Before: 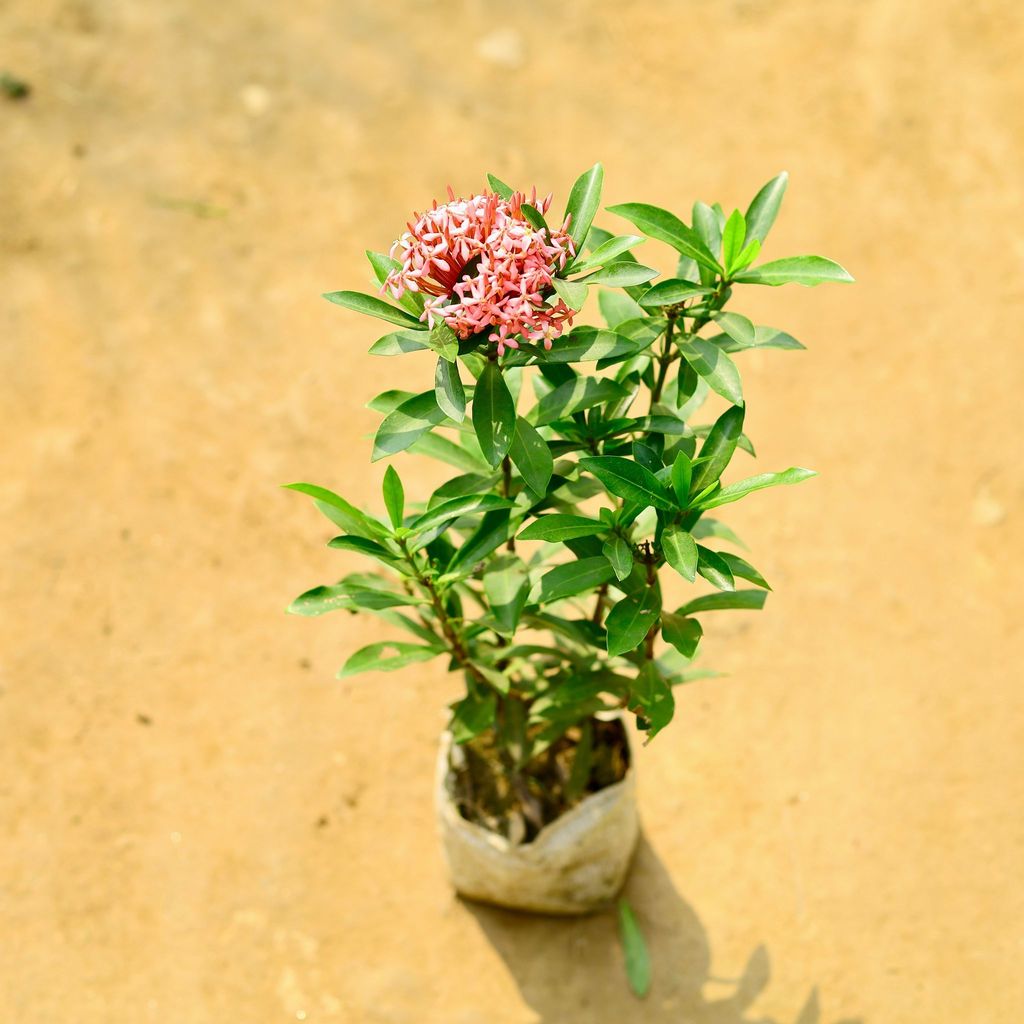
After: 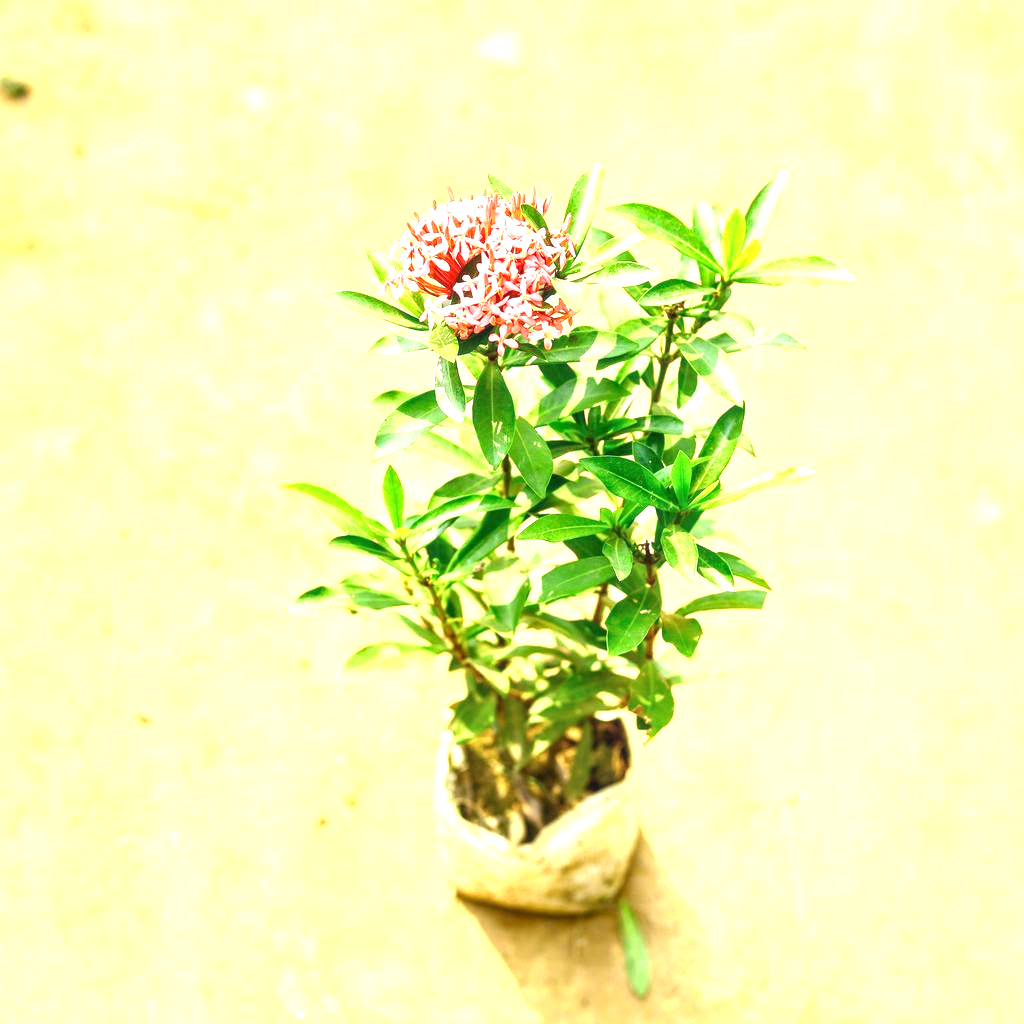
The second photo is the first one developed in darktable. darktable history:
exposure: black level correction 0, exposure 1.52 EV, compensate highlight preservation false
local contrast: on, module defaults
